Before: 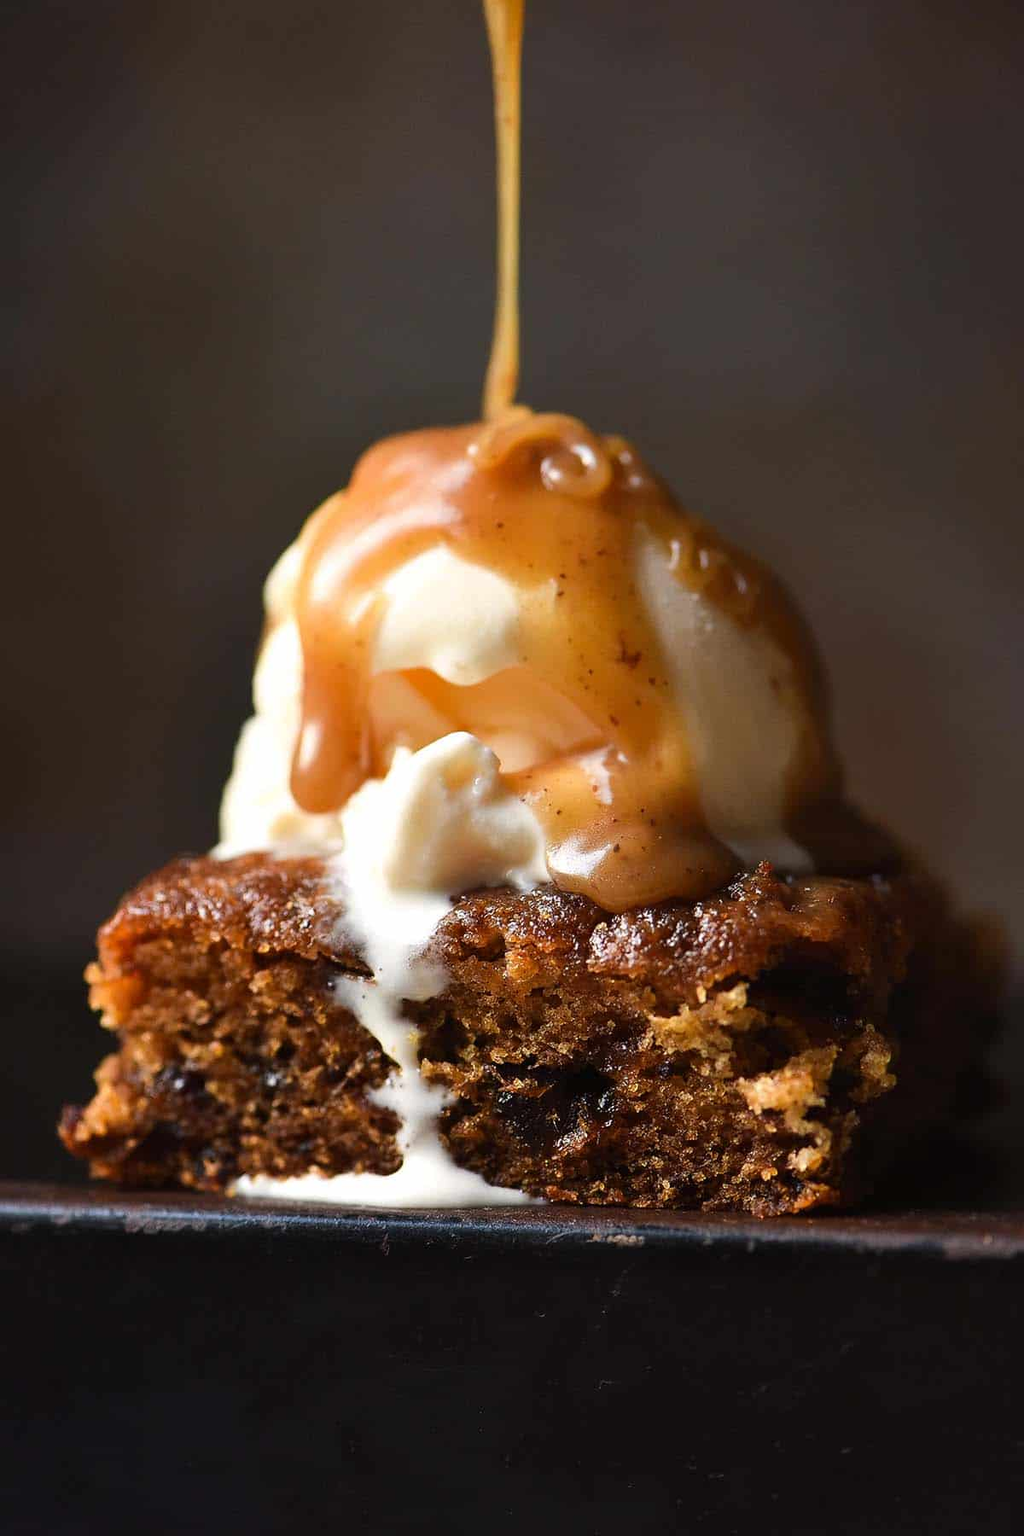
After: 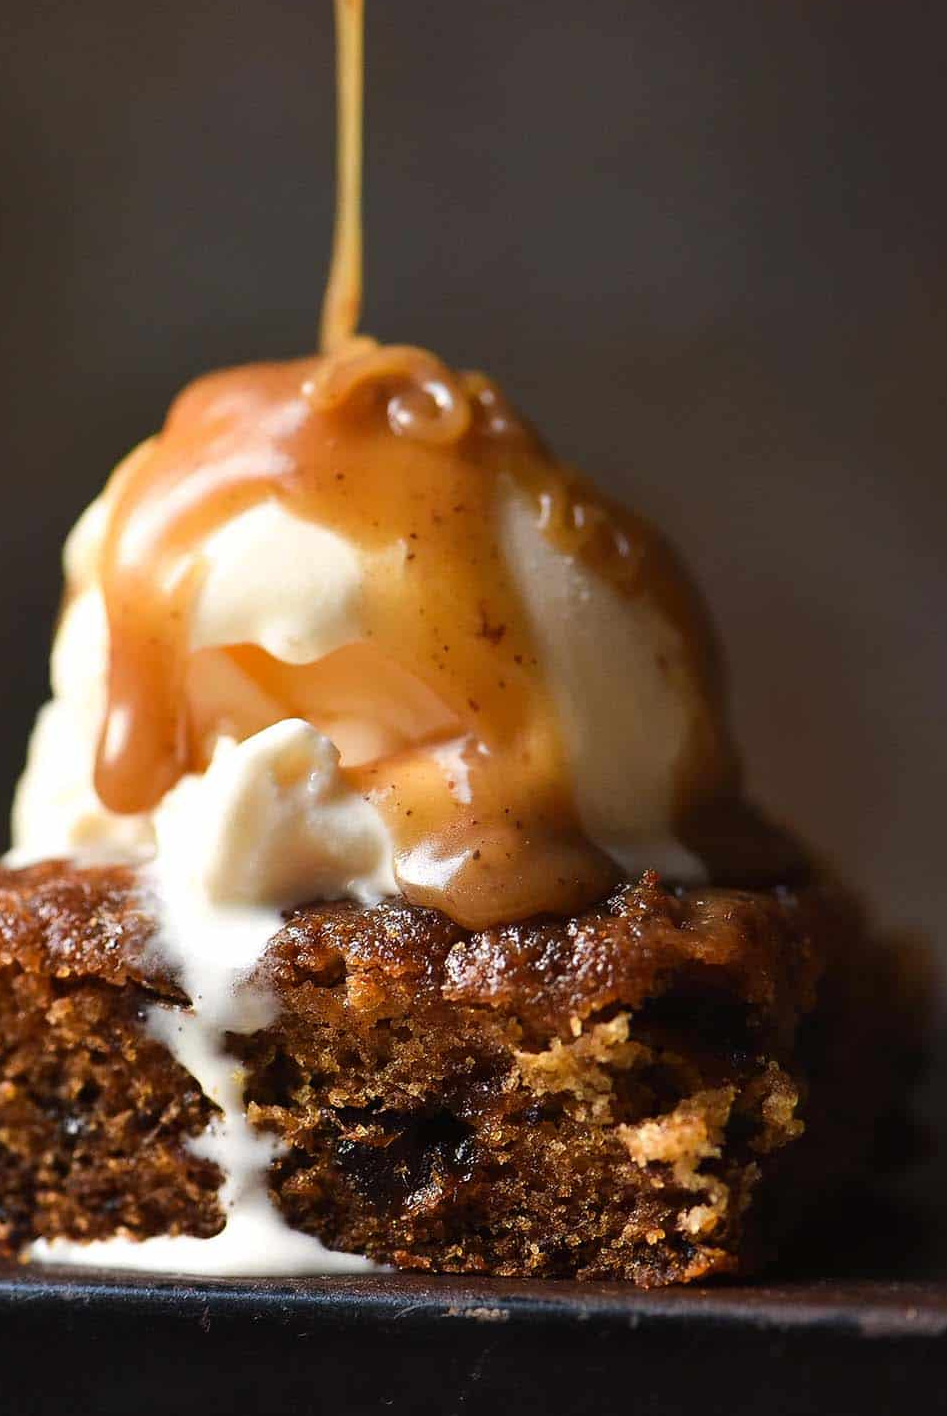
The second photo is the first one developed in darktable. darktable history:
crop and rotate: left 20.562%, top 7.724%, right 0.457%, bottom 13.557%
